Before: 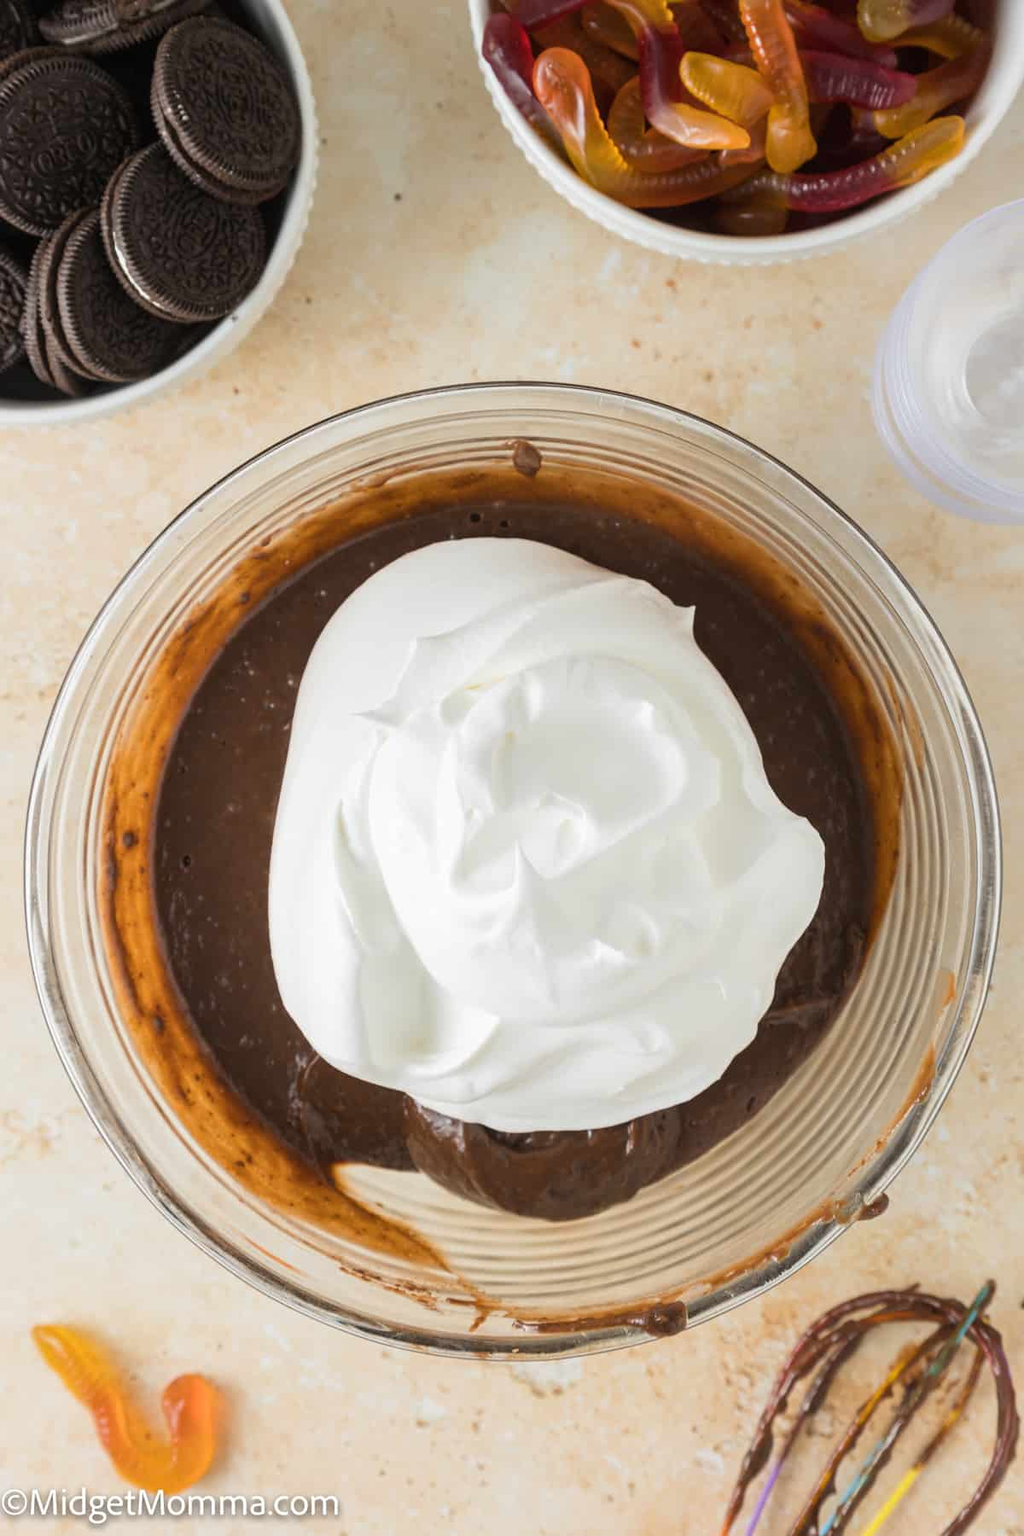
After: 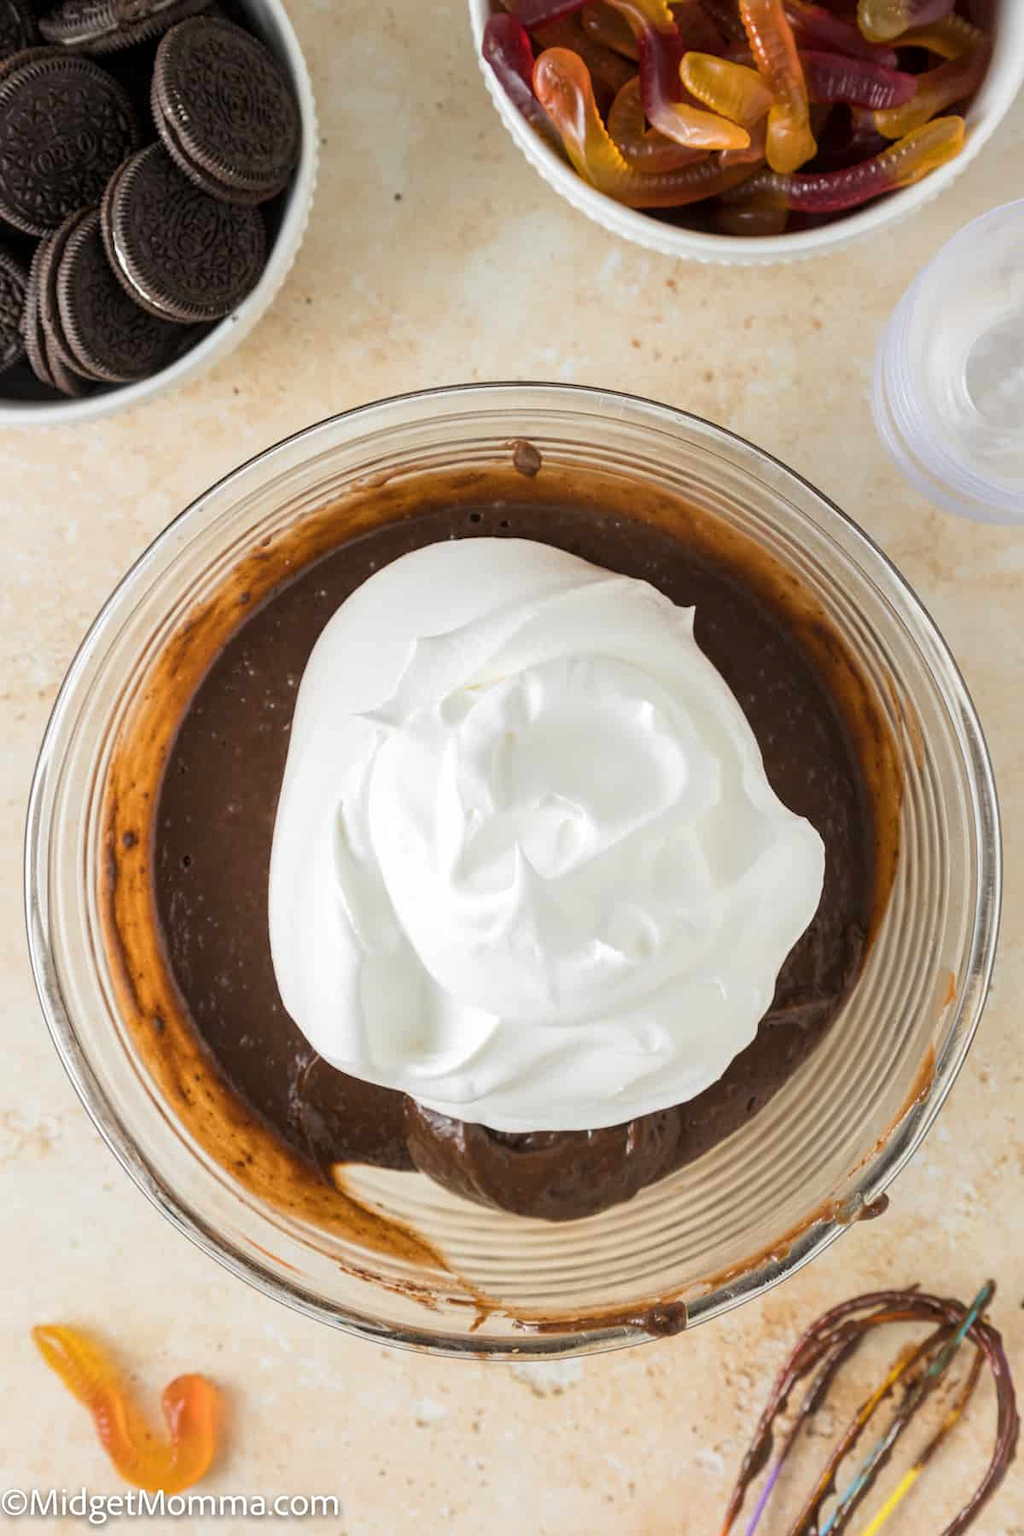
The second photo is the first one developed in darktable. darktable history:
local contrast: highlights 101%, shadows 101%, detail 120%, midtone range 0.2
